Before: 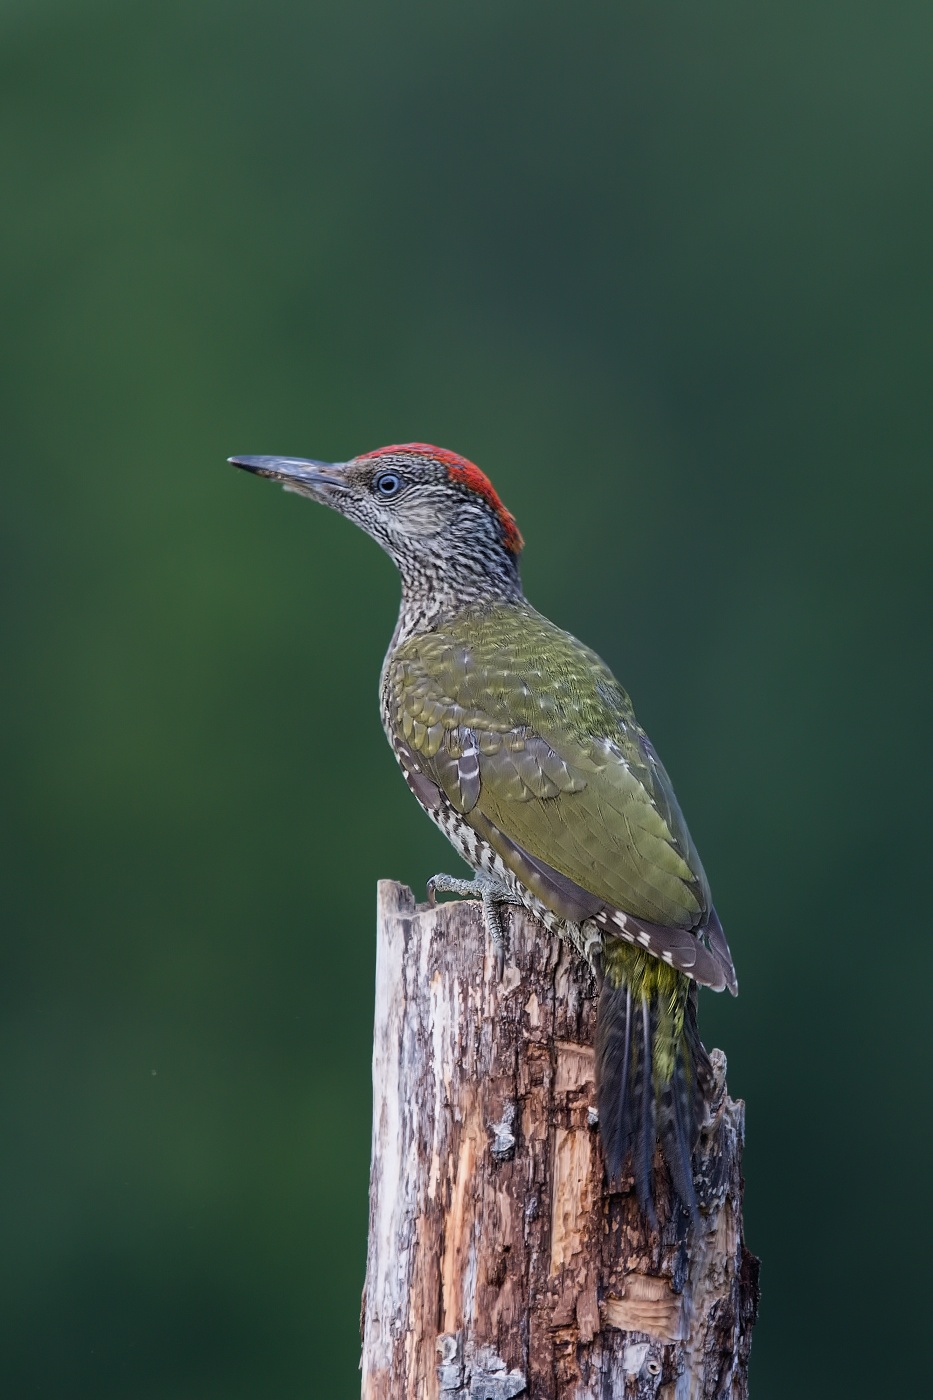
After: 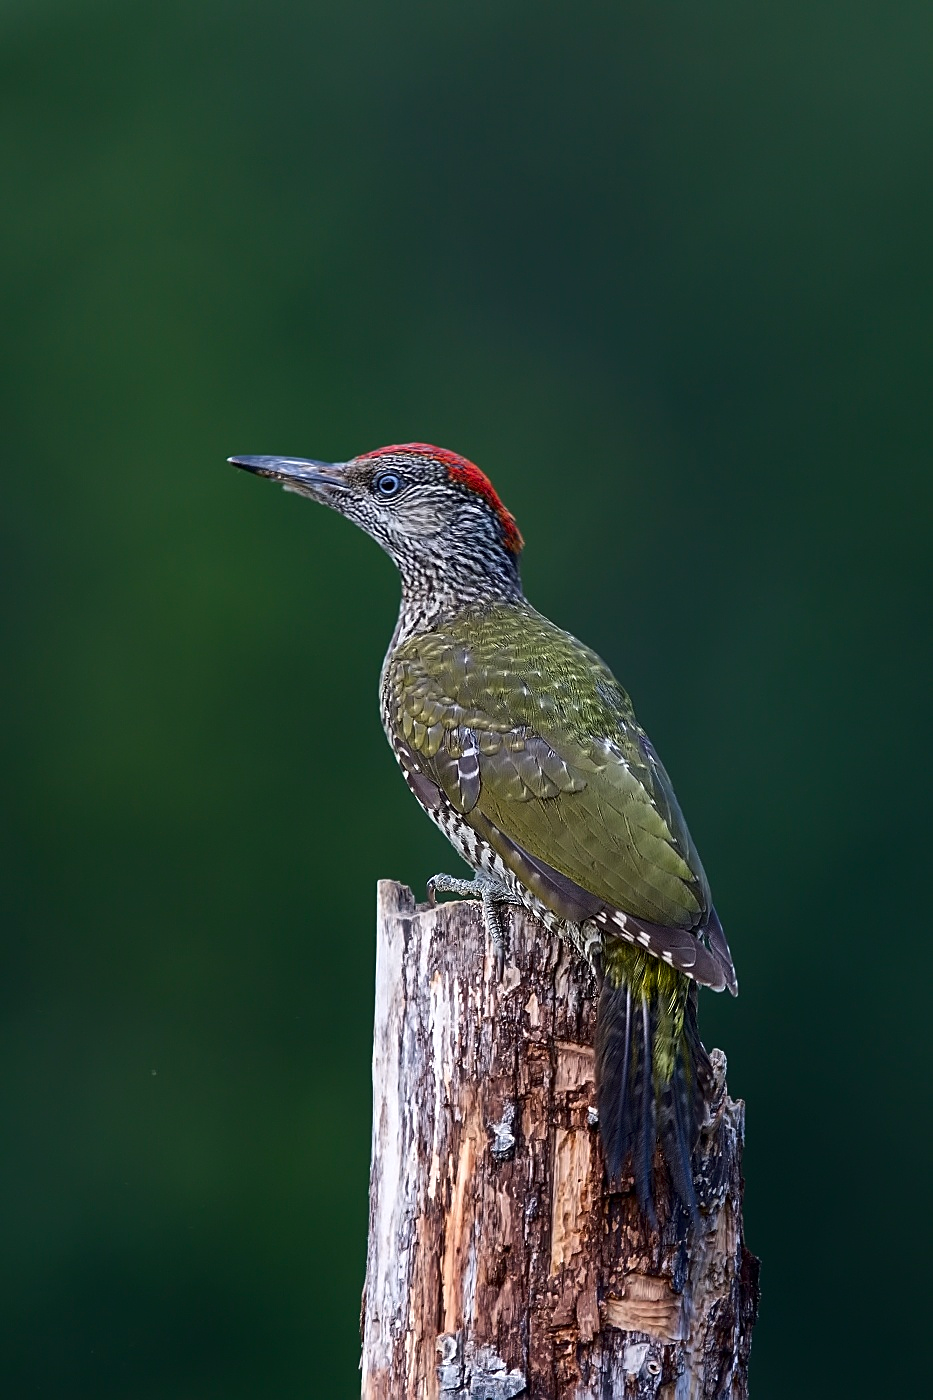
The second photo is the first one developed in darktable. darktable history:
exposure: exposure 0.2 EV, compensate highlight preservation false
tone equalizer: on, module defaults
sharpen: on, module defaults
contrast brightness saturation: contrast 0.07, brightness -0.14, saturation 0.11
